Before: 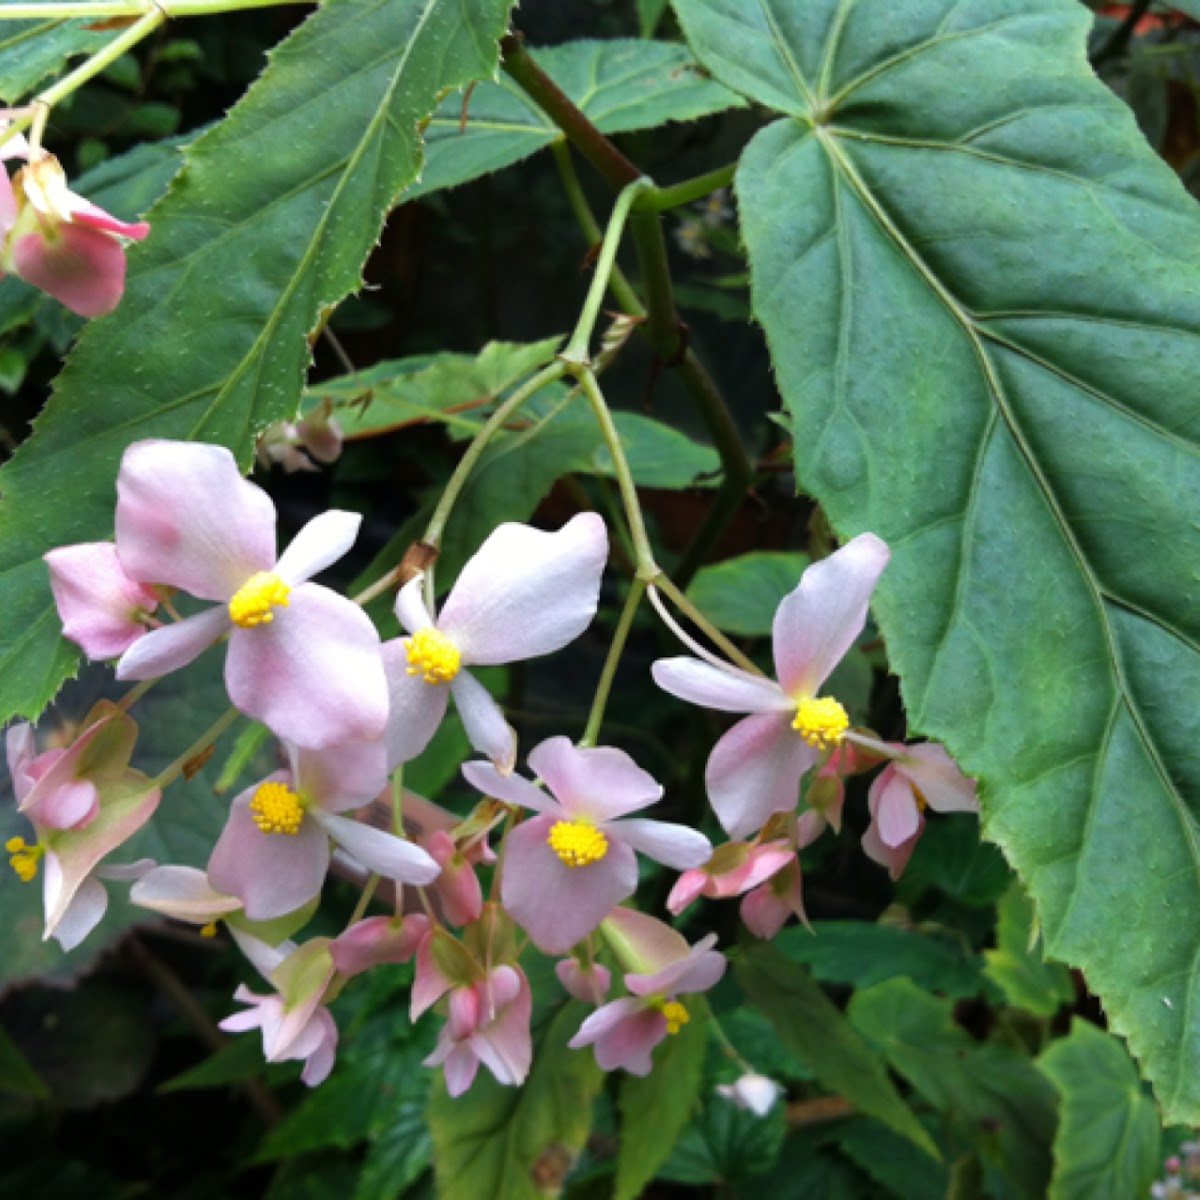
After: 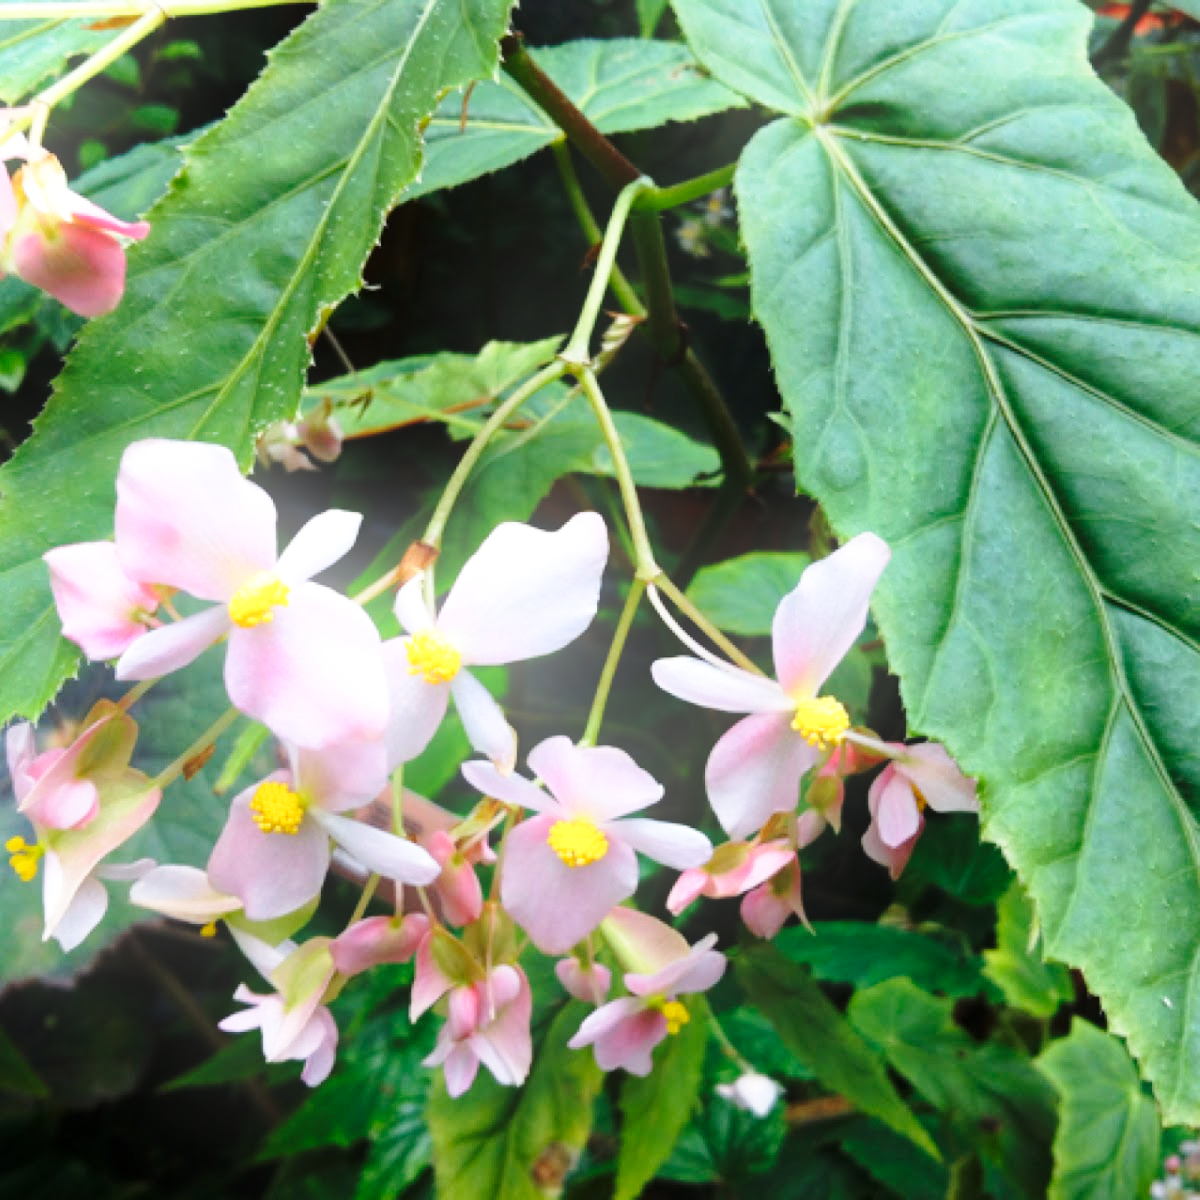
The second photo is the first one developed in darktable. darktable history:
base curve: curves: ch0 [(0, 0) (0.028, 0.03) (0.121, 0.232) (0.46, 0.748) (0.859, 0.968) (1, 1)], preserve colors none
bloom: size 16%, threshold 98%, strength 20%
